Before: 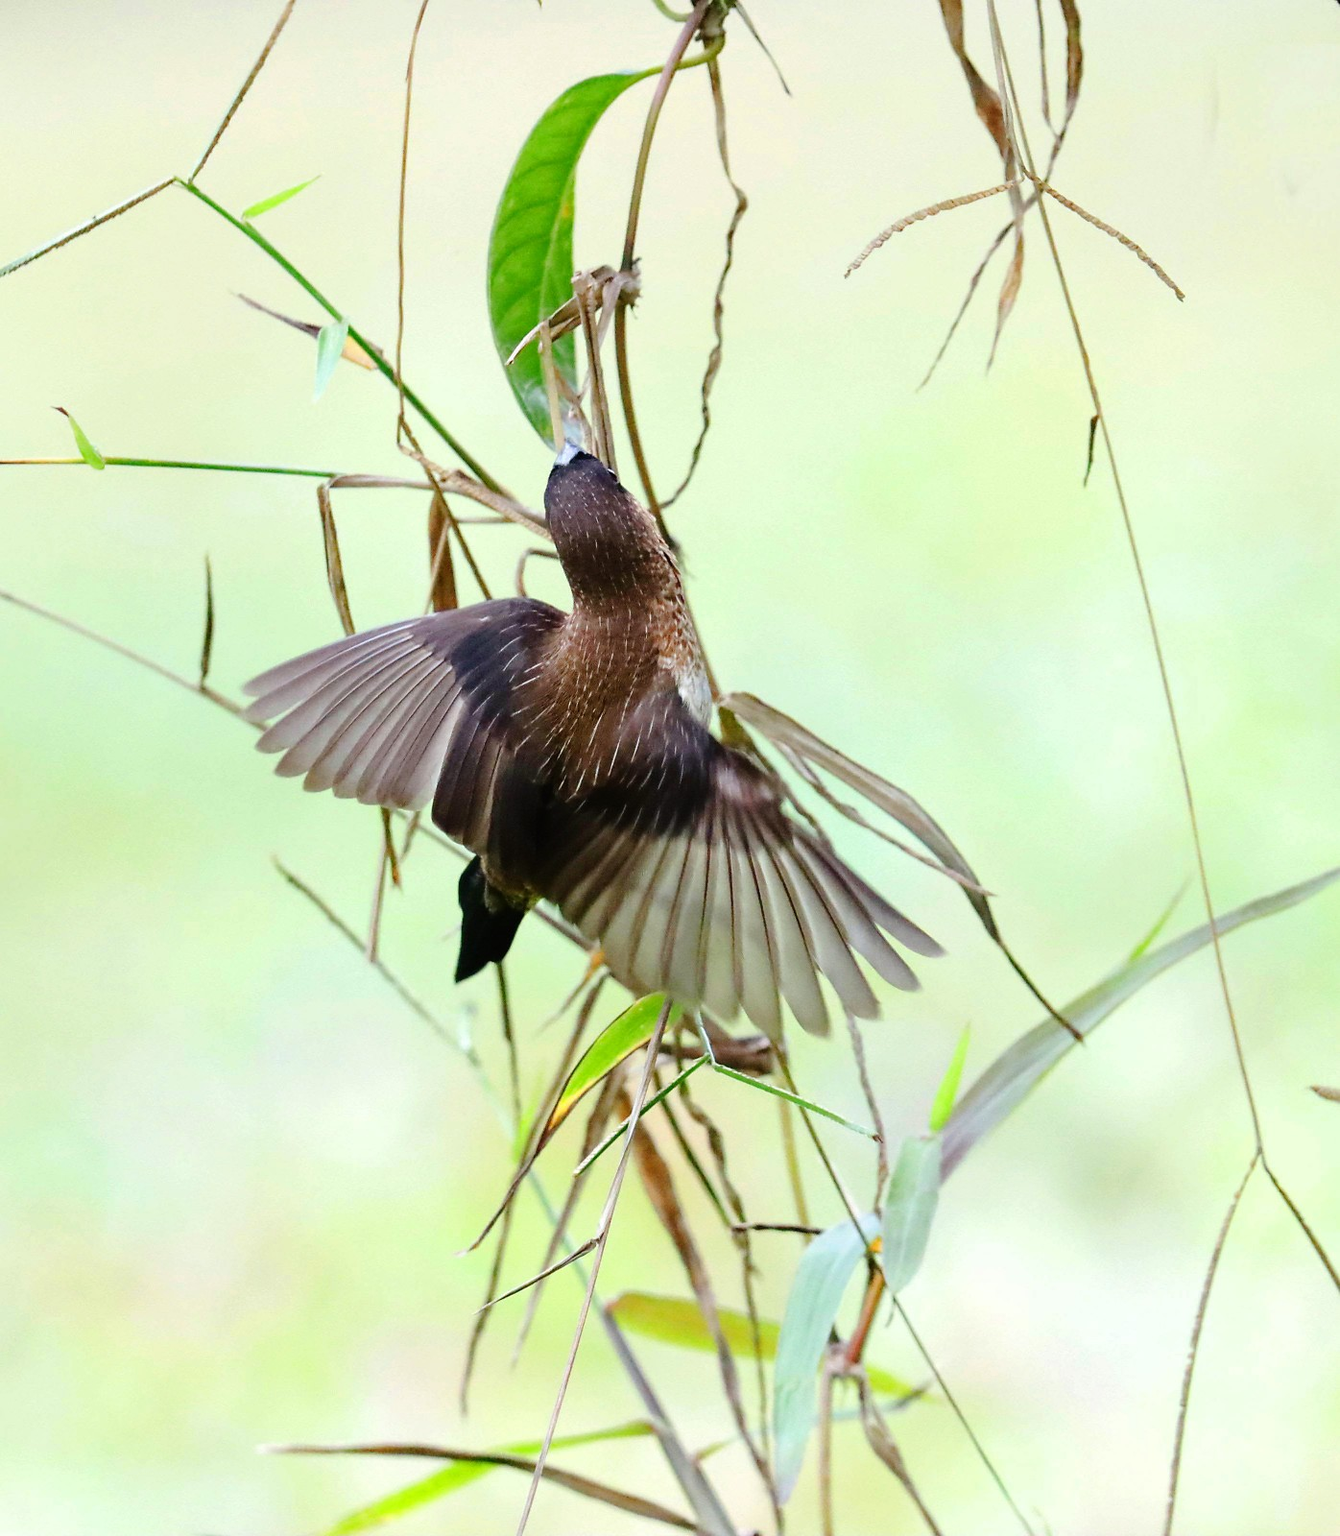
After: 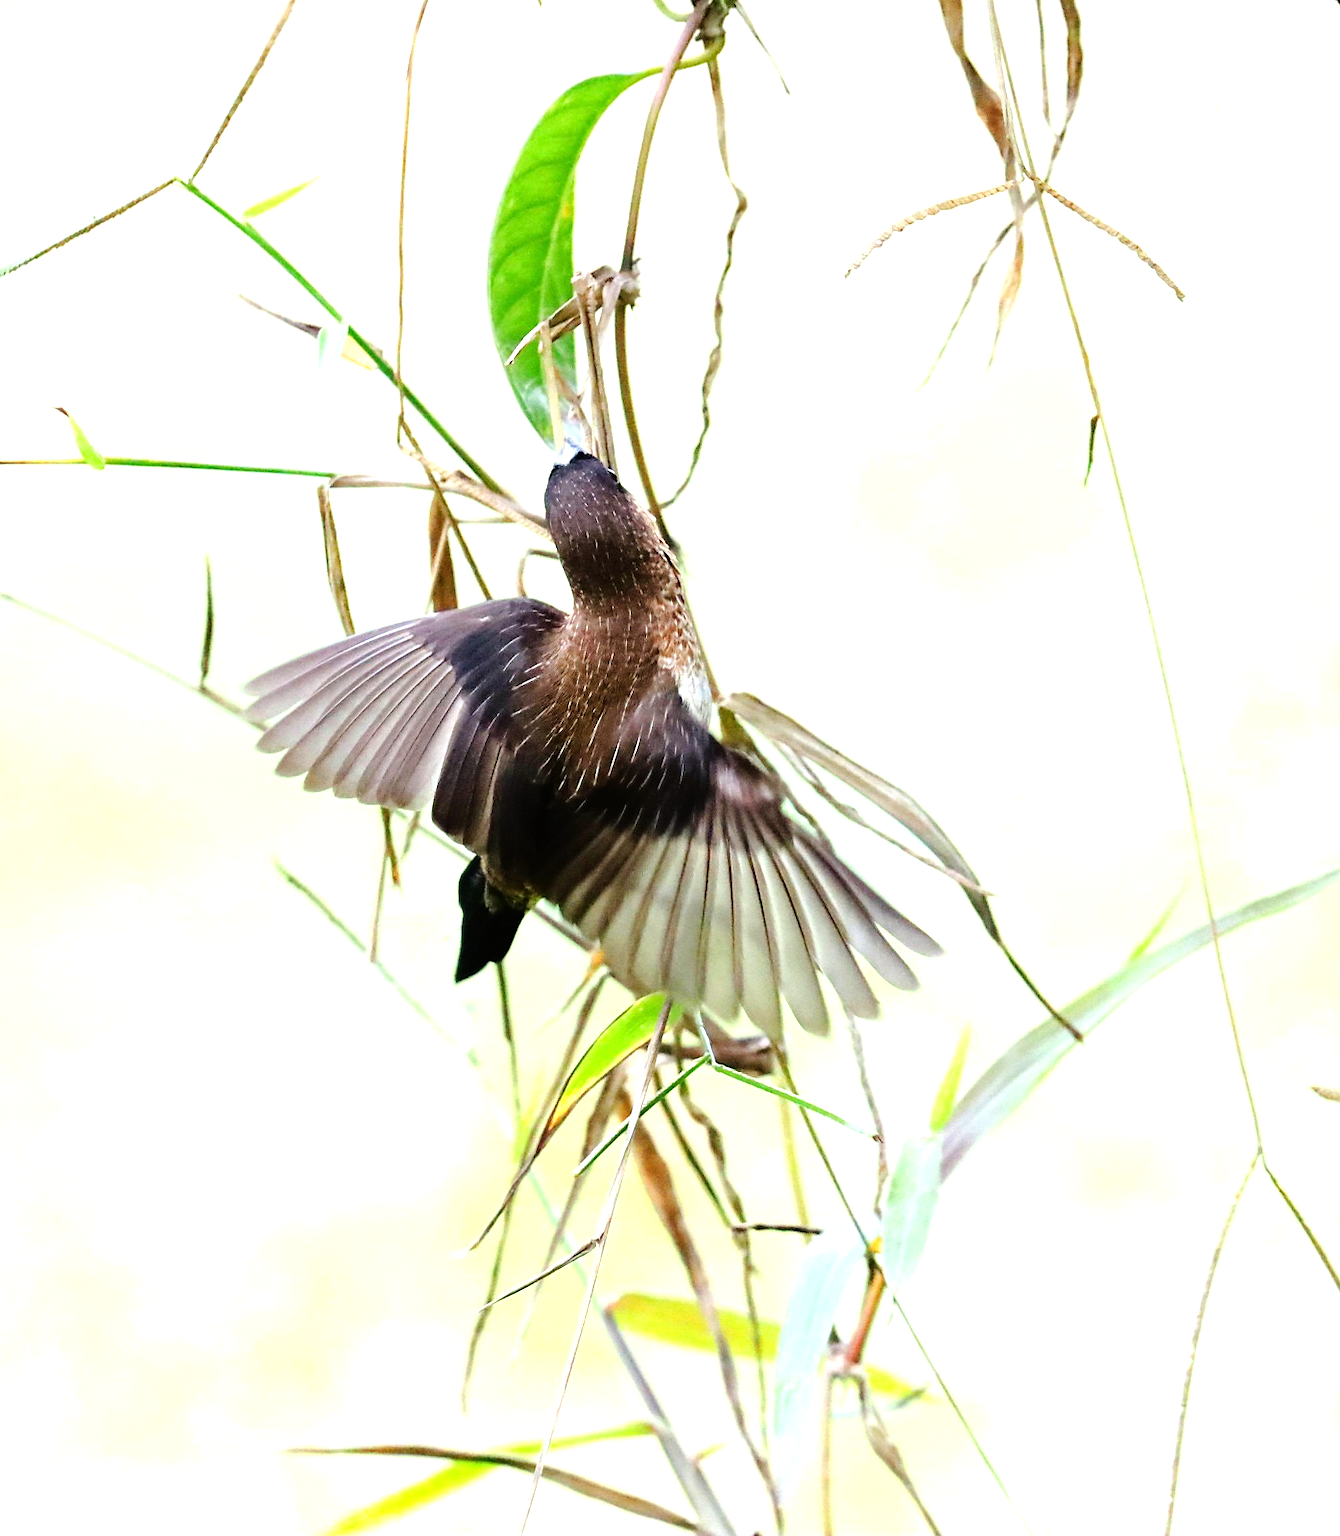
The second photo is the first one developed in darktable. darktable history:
tone equalizer: -8 EV -0.76 EV, -7 EV -0.692 EV, -6 EV -0.588 EV, -5 EV -0.369 EV, -3 EV 0.403 EV, -2 EV 0.6 EV, -1 EV 0.674 EV, +0 EV 0.77 EV
